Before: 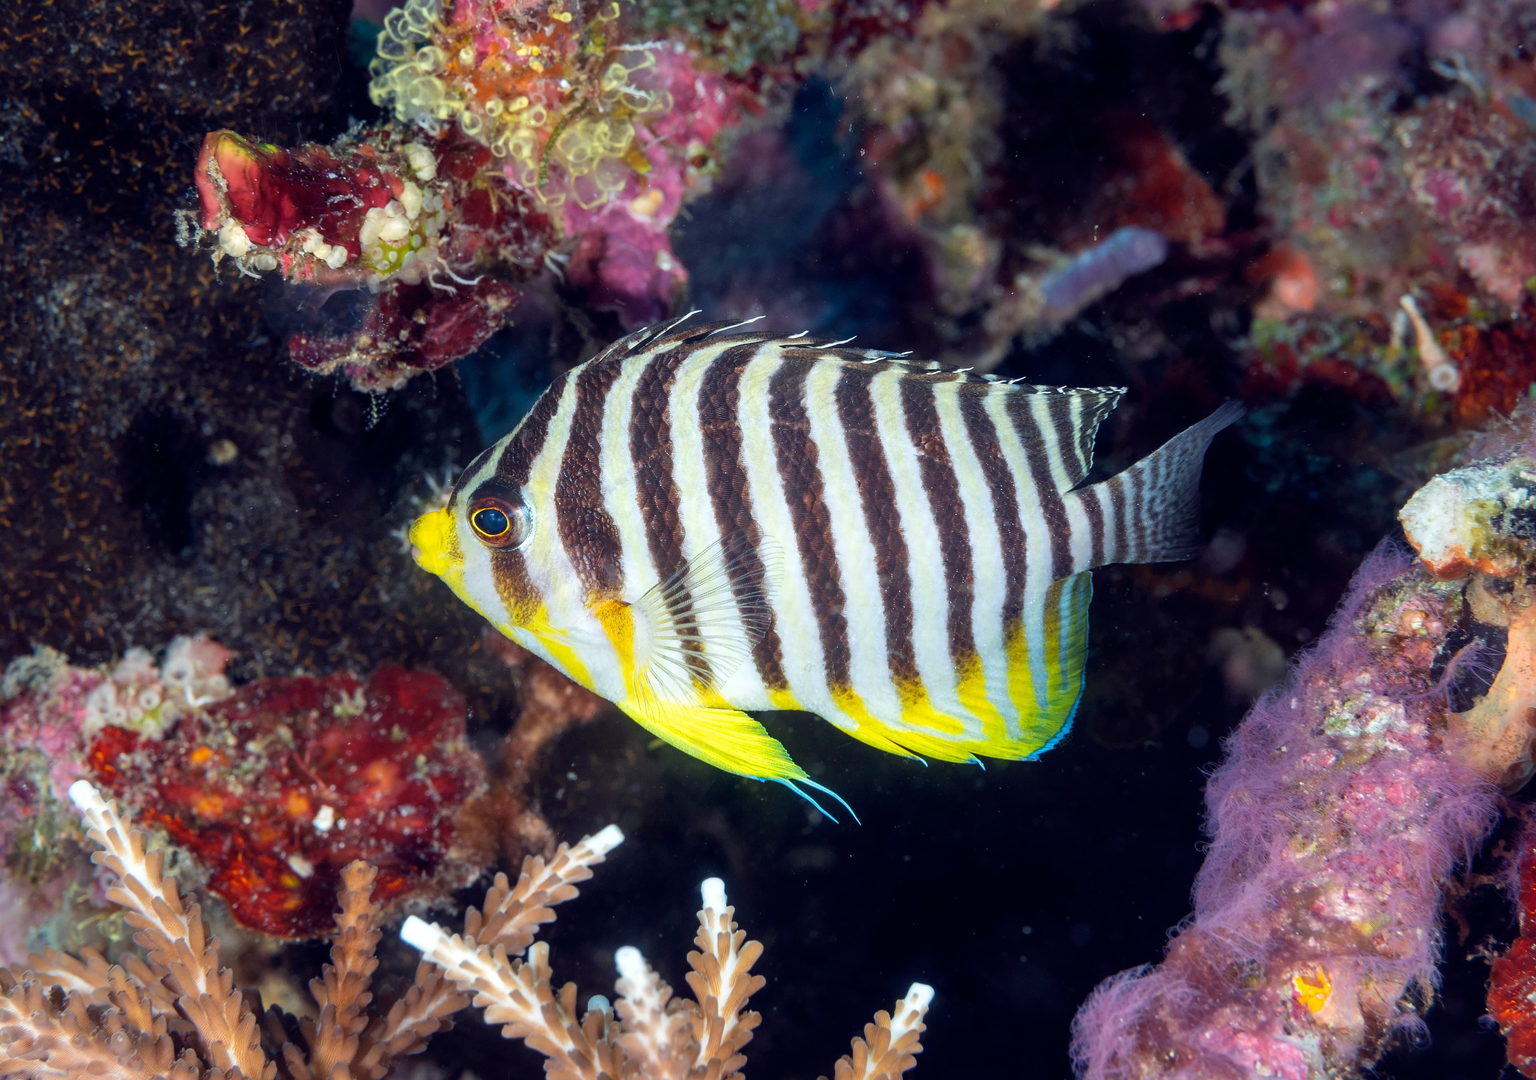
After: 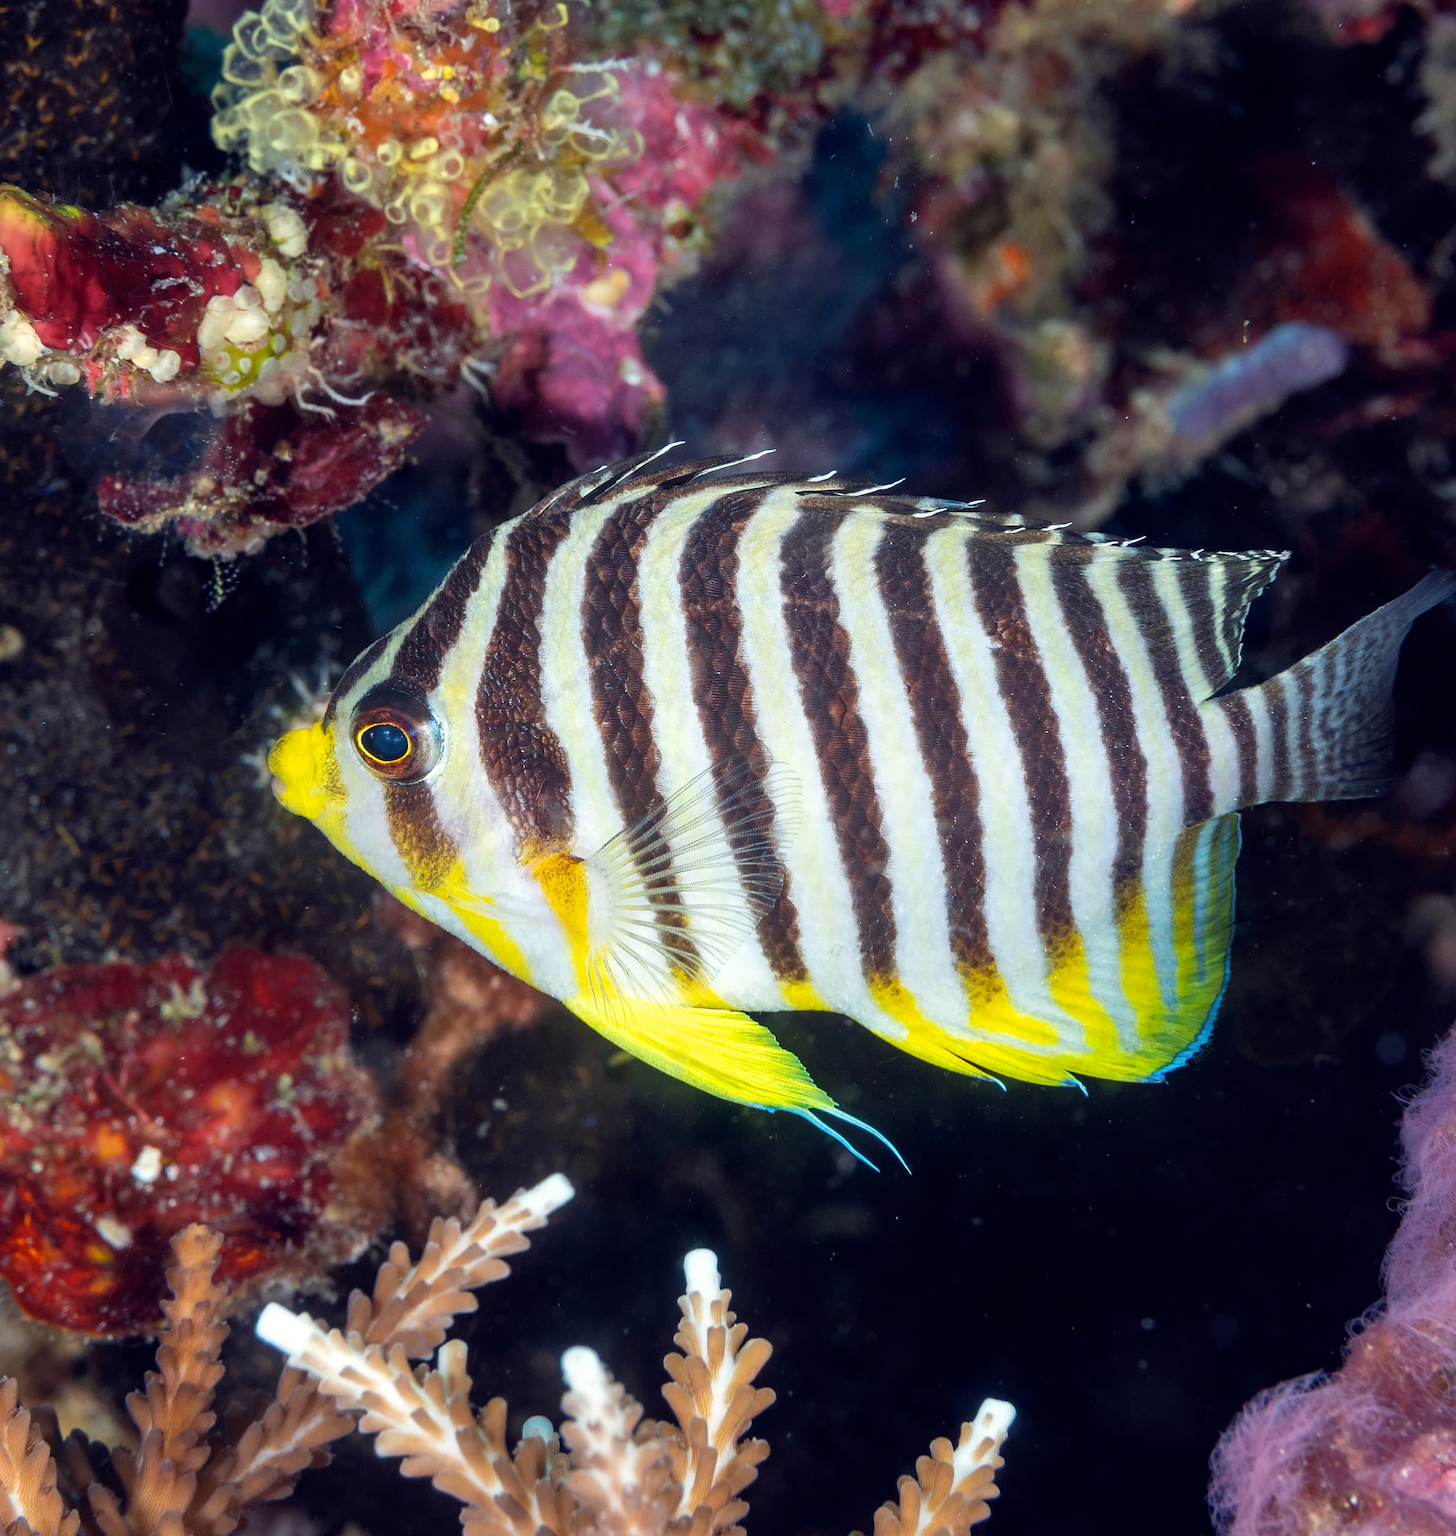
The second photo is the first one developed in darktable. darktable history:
color calibration: x 0.342, y 0.356, temperature 5125.15 K, saturation algorithm version 1 (2020)
crop and rotate: left 14.4%, right 18.981%
